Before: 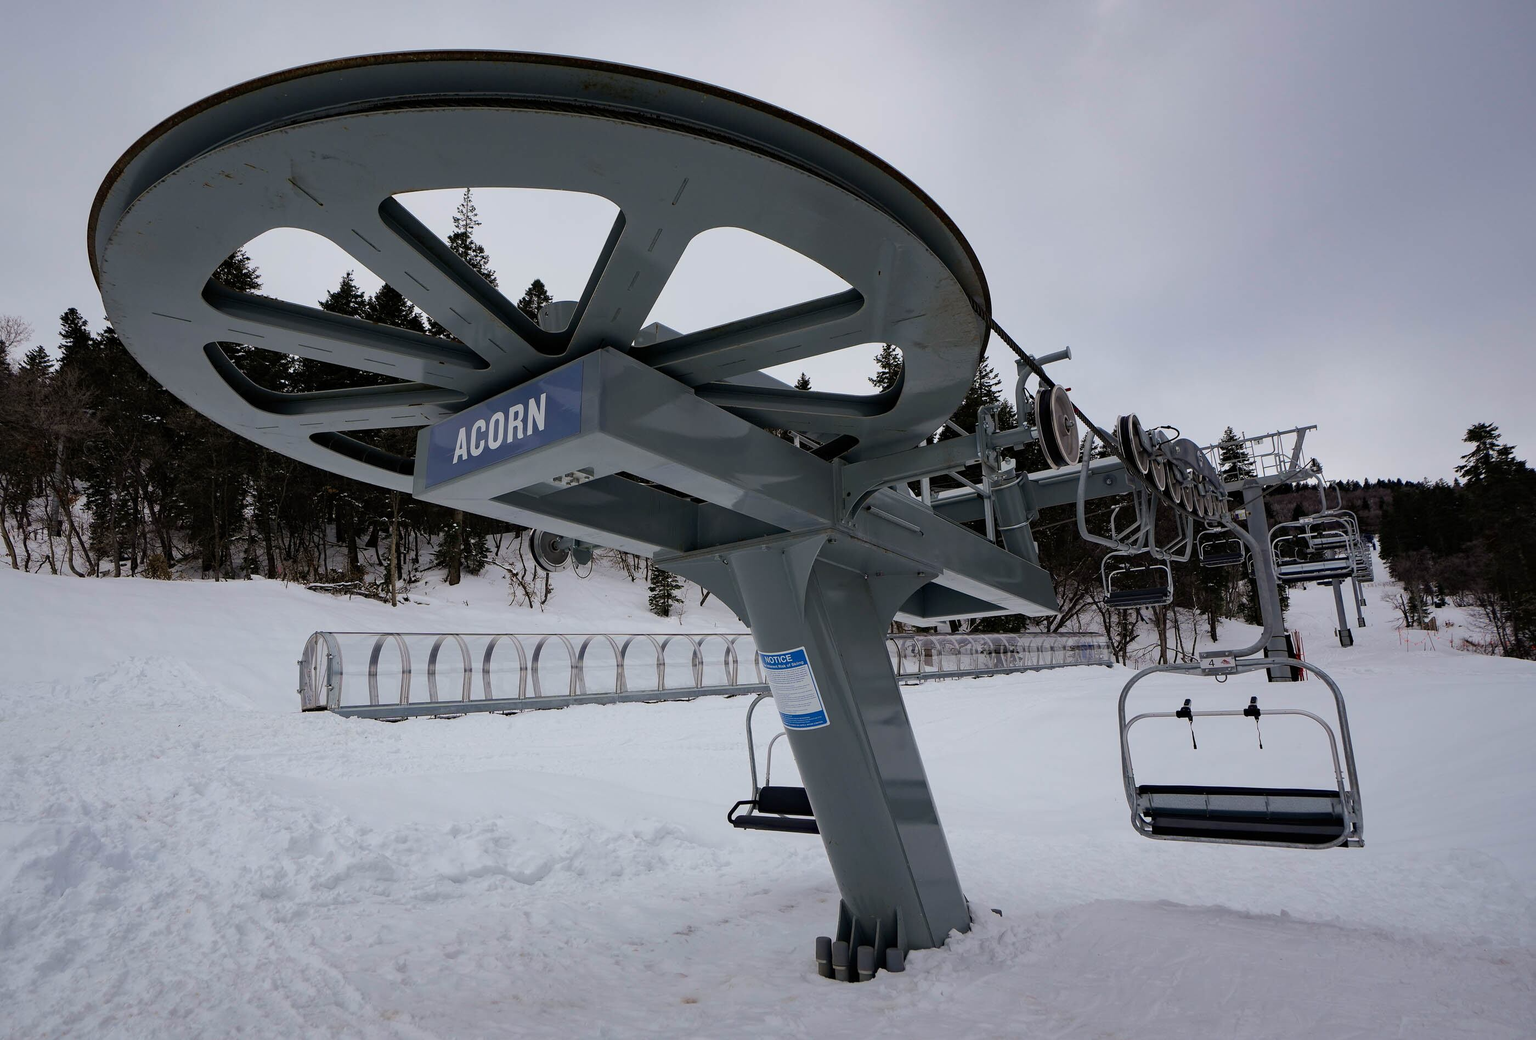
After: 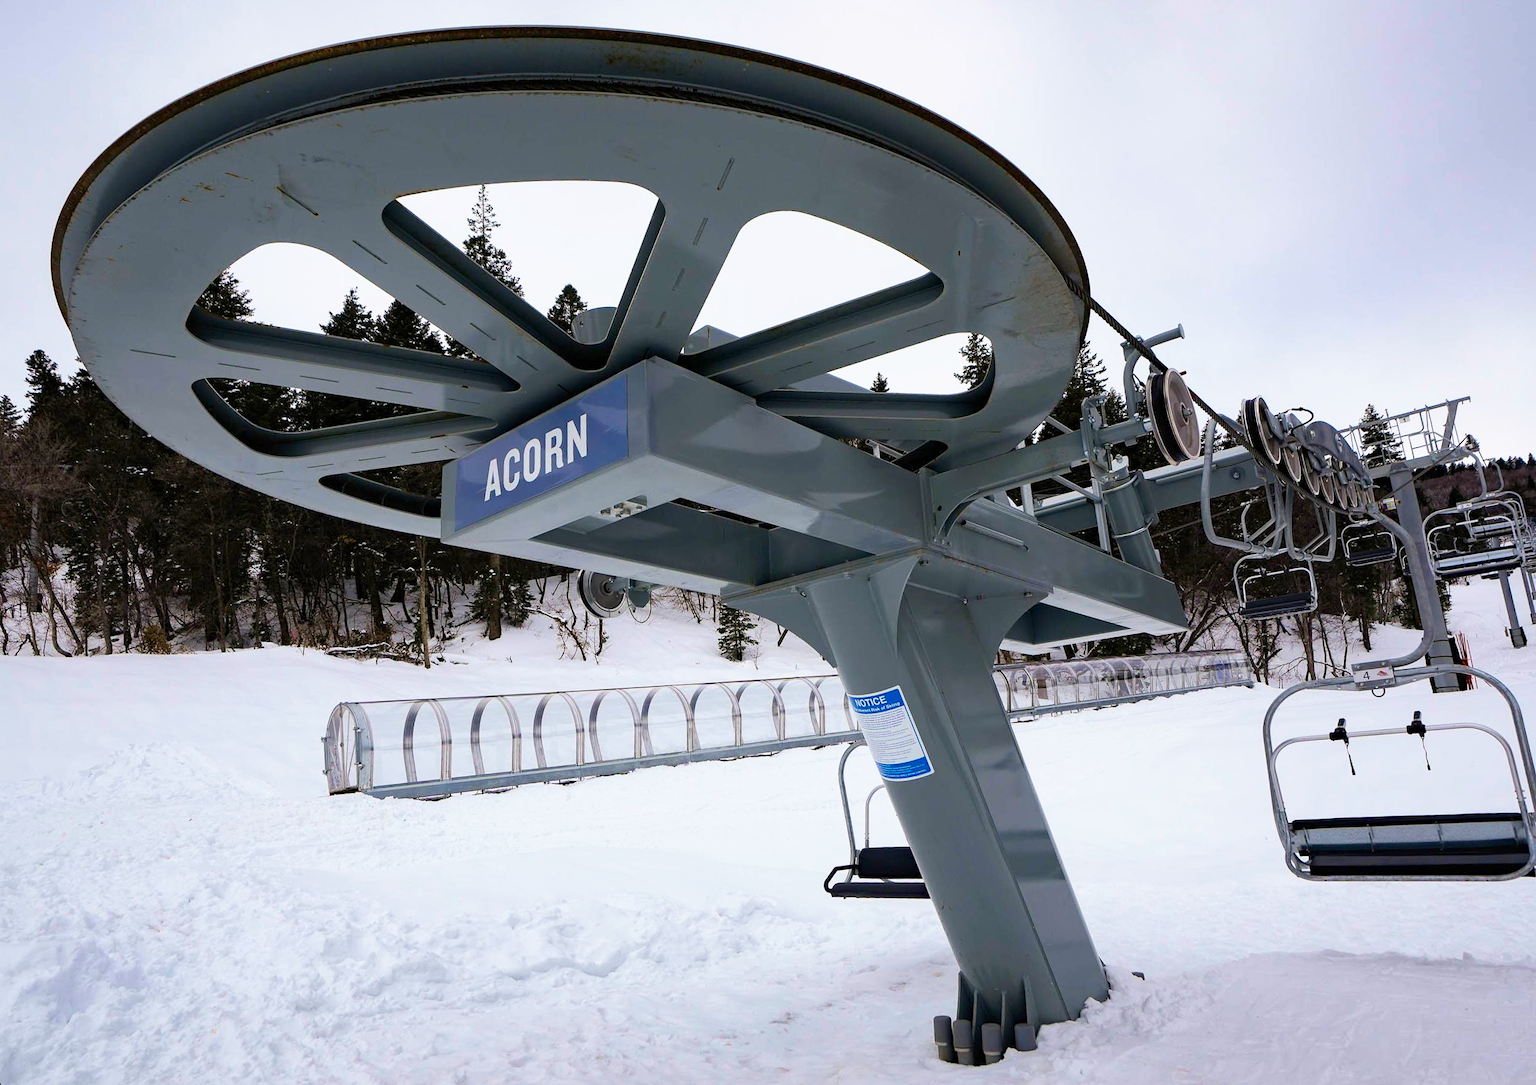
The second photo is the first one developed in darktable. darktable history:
rotate and perspective: rotation -3.52°, crop left 0.036, crop right 0.964, crop top 0.081, crop bottom 0.919
color balance rgb: perceptual saturation grading › global saturation 25%, global vibrance 20%
crop: right 9.509%, bottom 0.031%
exposure: exposure 0.367 EV, compensate highlight preservation false
base curve: curves: ch0 [(0, 0) (0.688, 0.865) (1, 1)], preserve colors none
